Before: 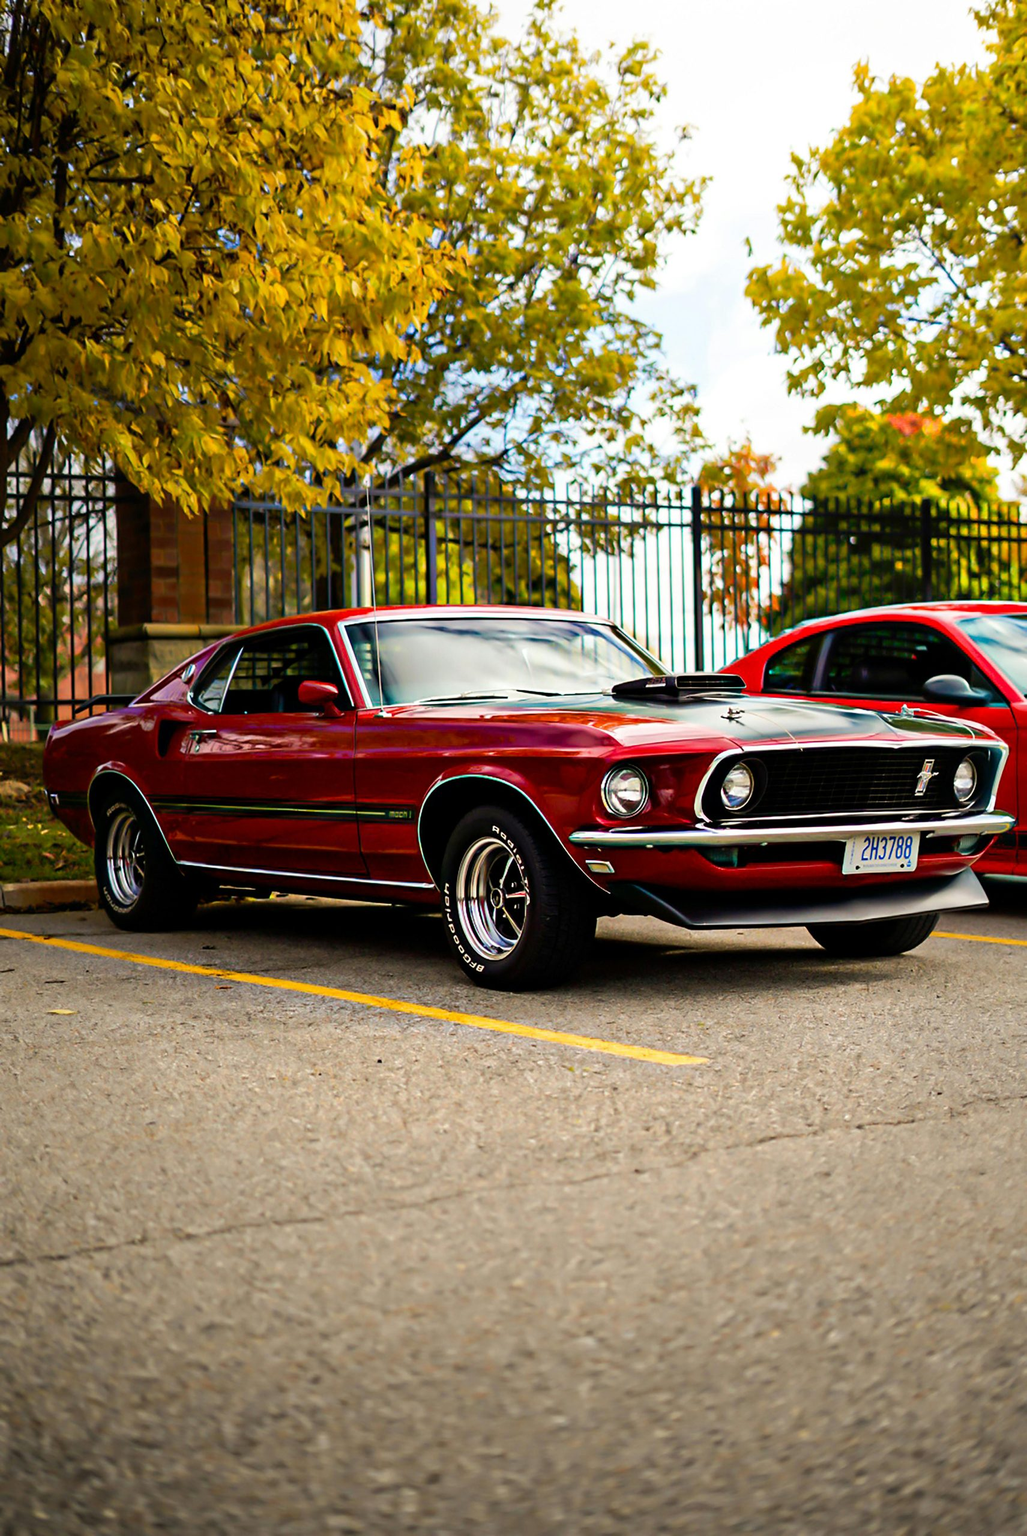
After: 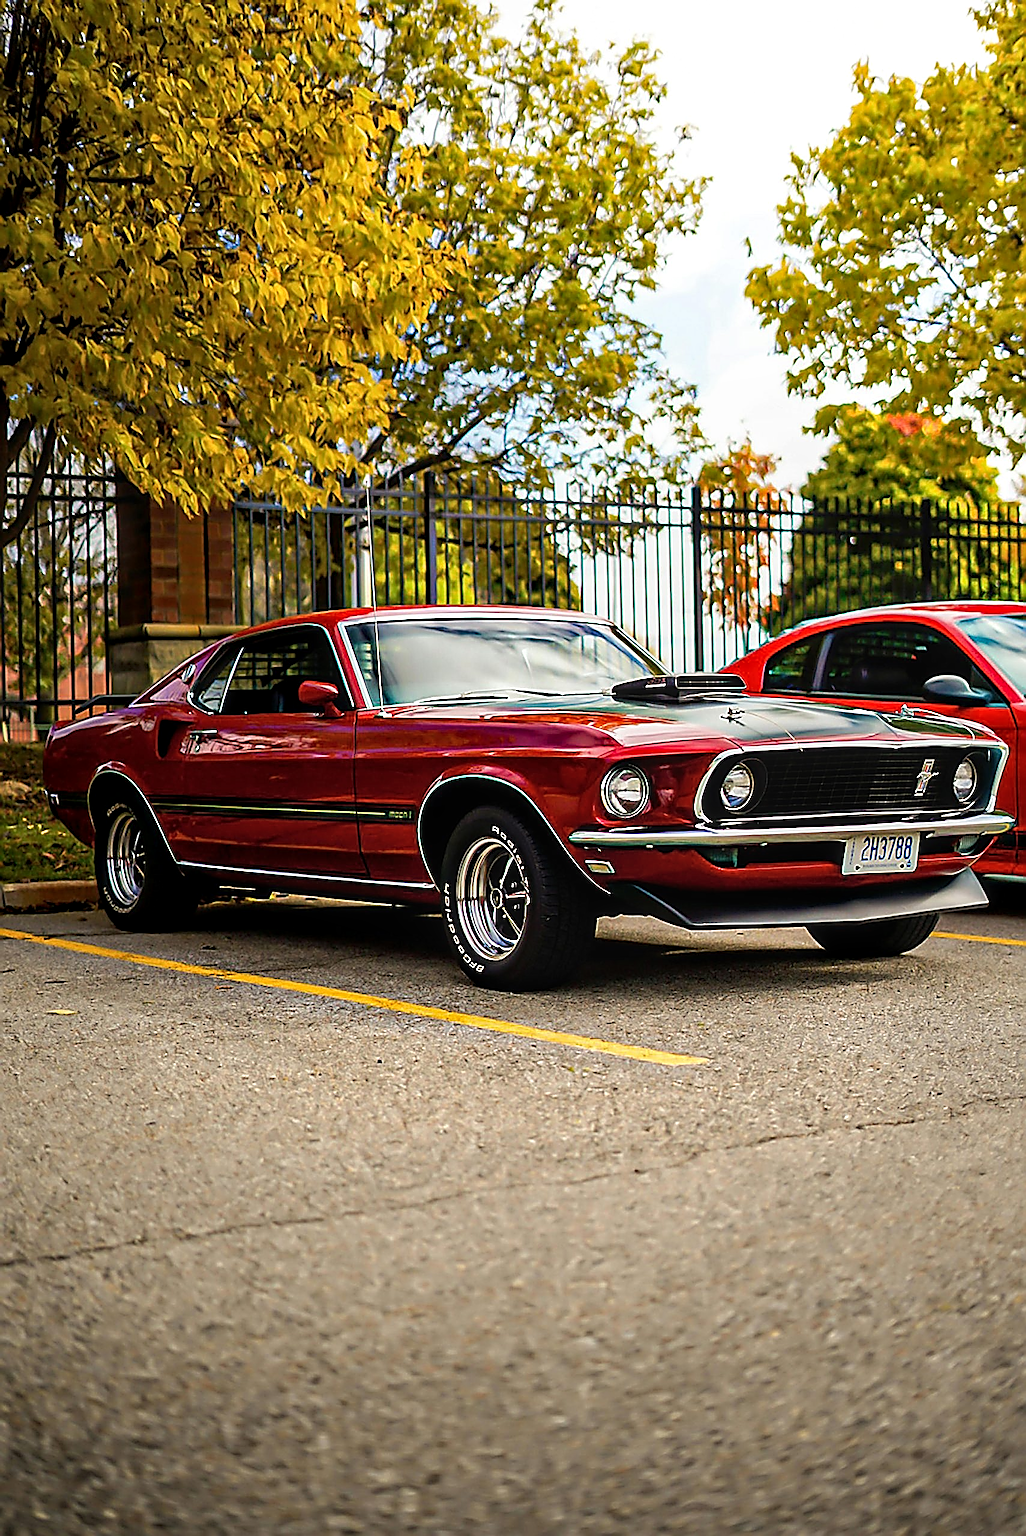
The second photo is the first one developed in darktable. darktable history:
sharpen: amount 2
local contrast: on, module defaults
